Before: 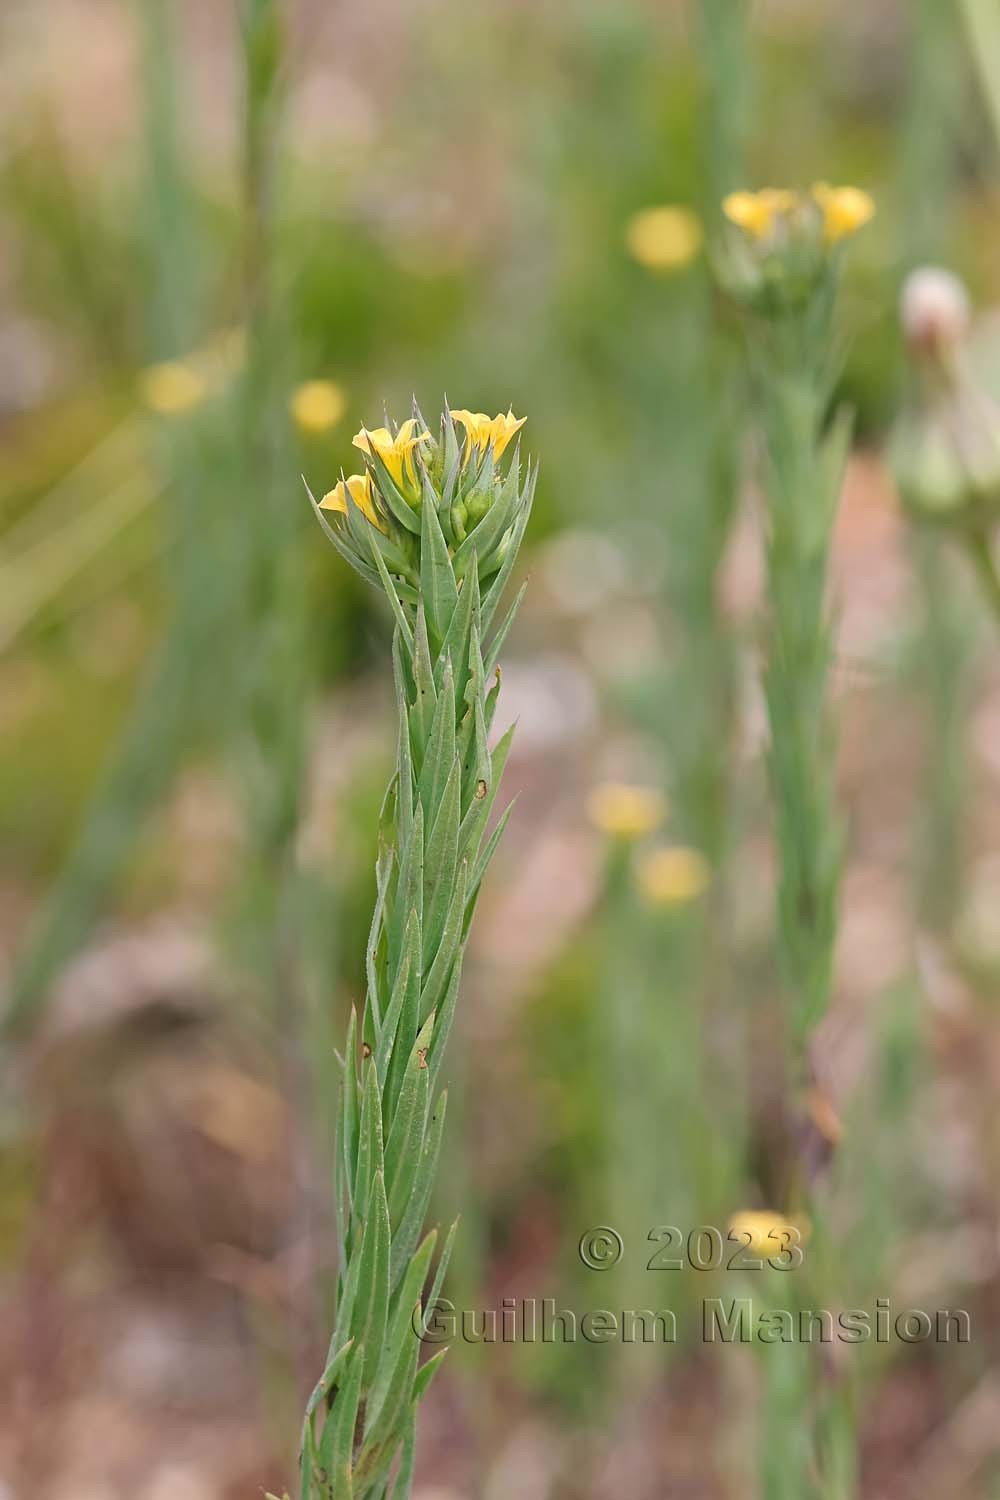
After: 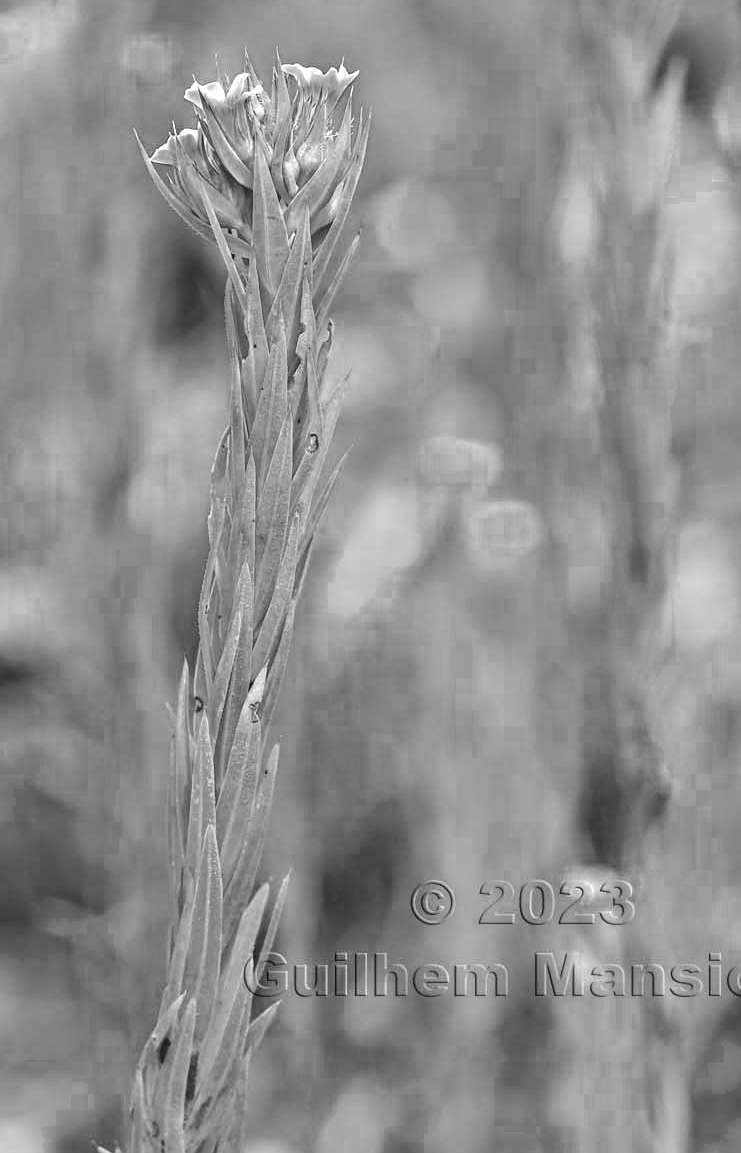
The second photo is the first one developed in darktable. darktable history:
local contrast: on, module defaults
color zones: curves: ch0 [(0.002, 0.429) (0.121, 0.212) (0.198, 0.113) (0.276, 0.344) (0.331, 0.541) (0.41, 0.56) (0.482, 0.289) (0.619, 0.227) (0.721, 0.18) (0.821, 0.435) (0.928, 0.555) (1, 0.587)]; ch1 [(0, 0) (0.143, 0) (0.286, 0) (0.429, 0) (0.571, 0) (0.714, 0) (0.857, 0)]
color calibration: illuminant custom, x 0.389, y 0.387, temperature 3808.7 K
crop: left 16.869%, top 23.108%, right 8.97%
tone curve: curves: ch0 [(0, 0) (0.003, 0.019) (0.011, 0.022) (0.025, 0.03) (0.044, 0.049) (0.069, 0.08) (0.1, 0.111) (0.136, 0.144) (0.177, 0.189) (0.224, 0.23) (0.277, 0.285) (0.335, 0.356) (0.399, 0.428) (0.468, 0.511) (0.543, 0.597) (0.623, 0.682) (0.709, 0.773) (0.801, 0.865) (0.898, 0.945) (1, 1)], preserve colors none
shadows and highlights: shadows 39.52, highlights -54.6, low approximation 0.01, soften with gaussian
